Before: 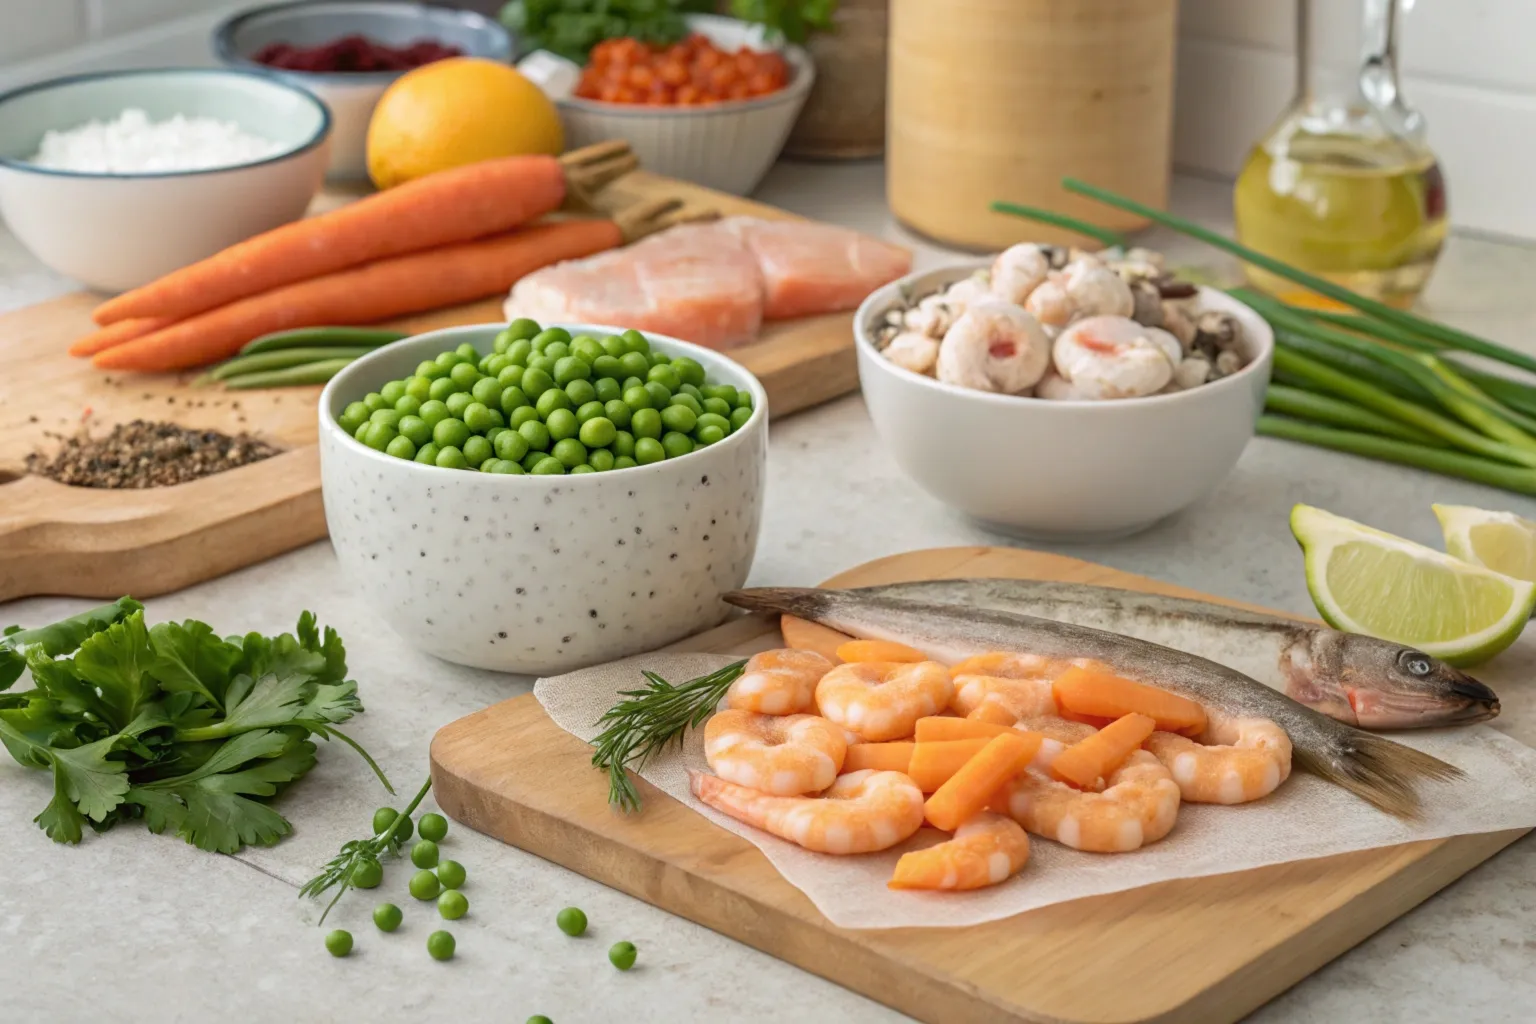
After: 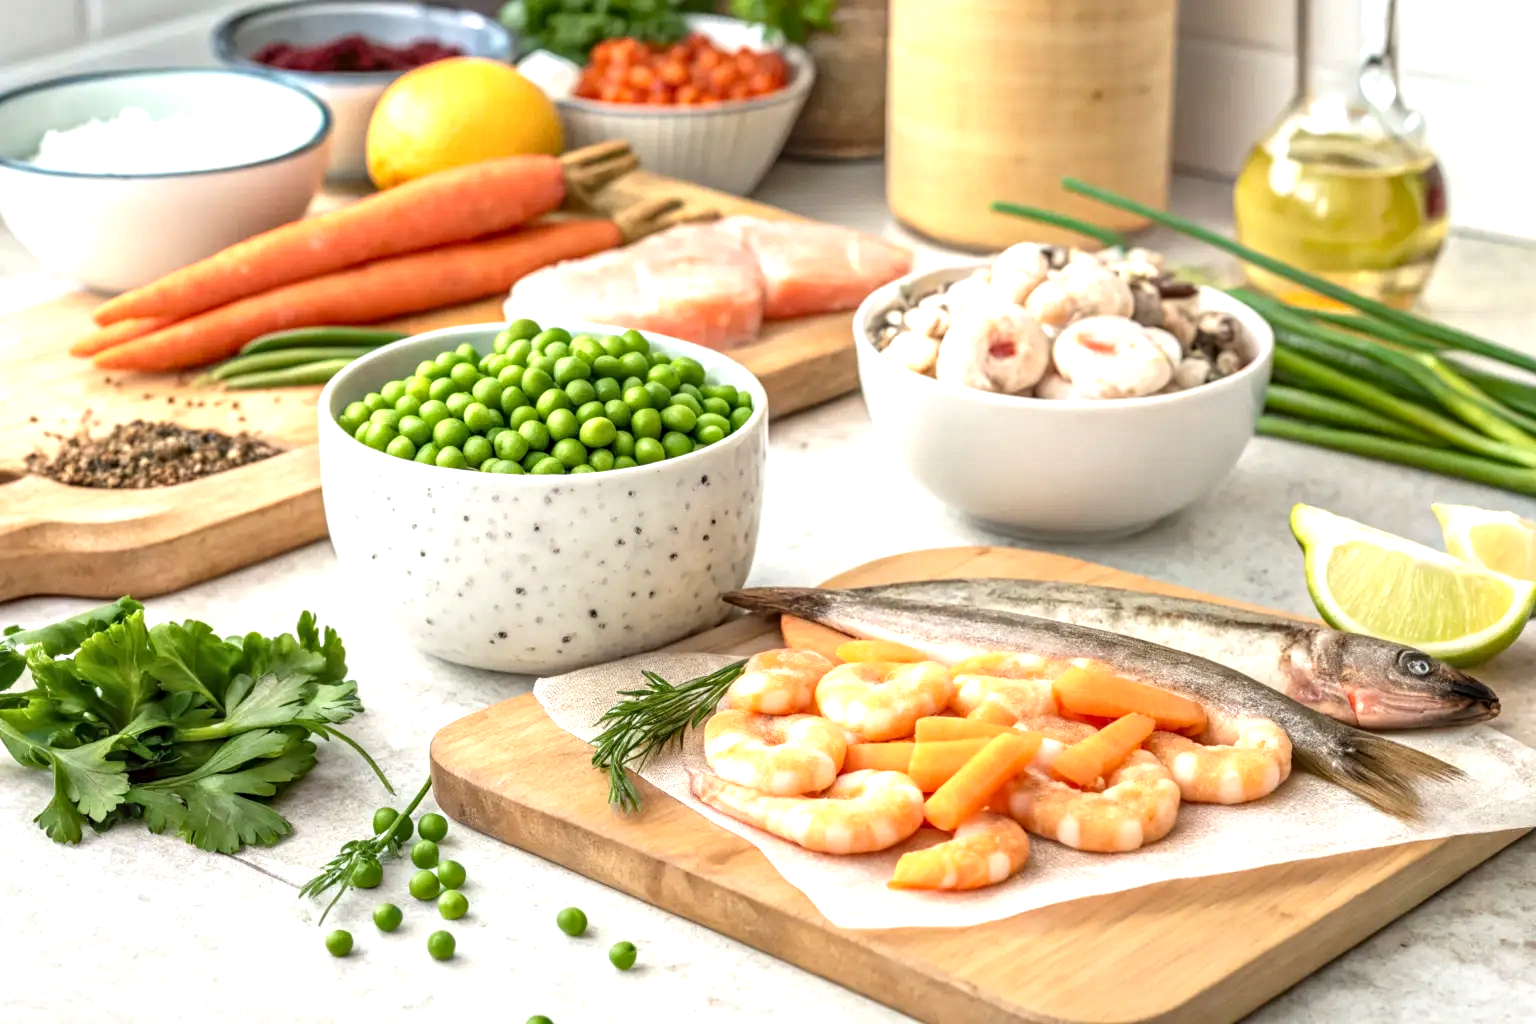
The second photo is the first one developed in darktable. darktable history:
exposure: black level correction 0, exposure 0.9 EV, compensate highlight preservation false
contrast equalizer: octaves 7, y [[0.6 ×6], [0.55 ×6], [0 ×6], [0 ×6], [0 ×6]], mix 0.3
local contrast: on, module defaults
